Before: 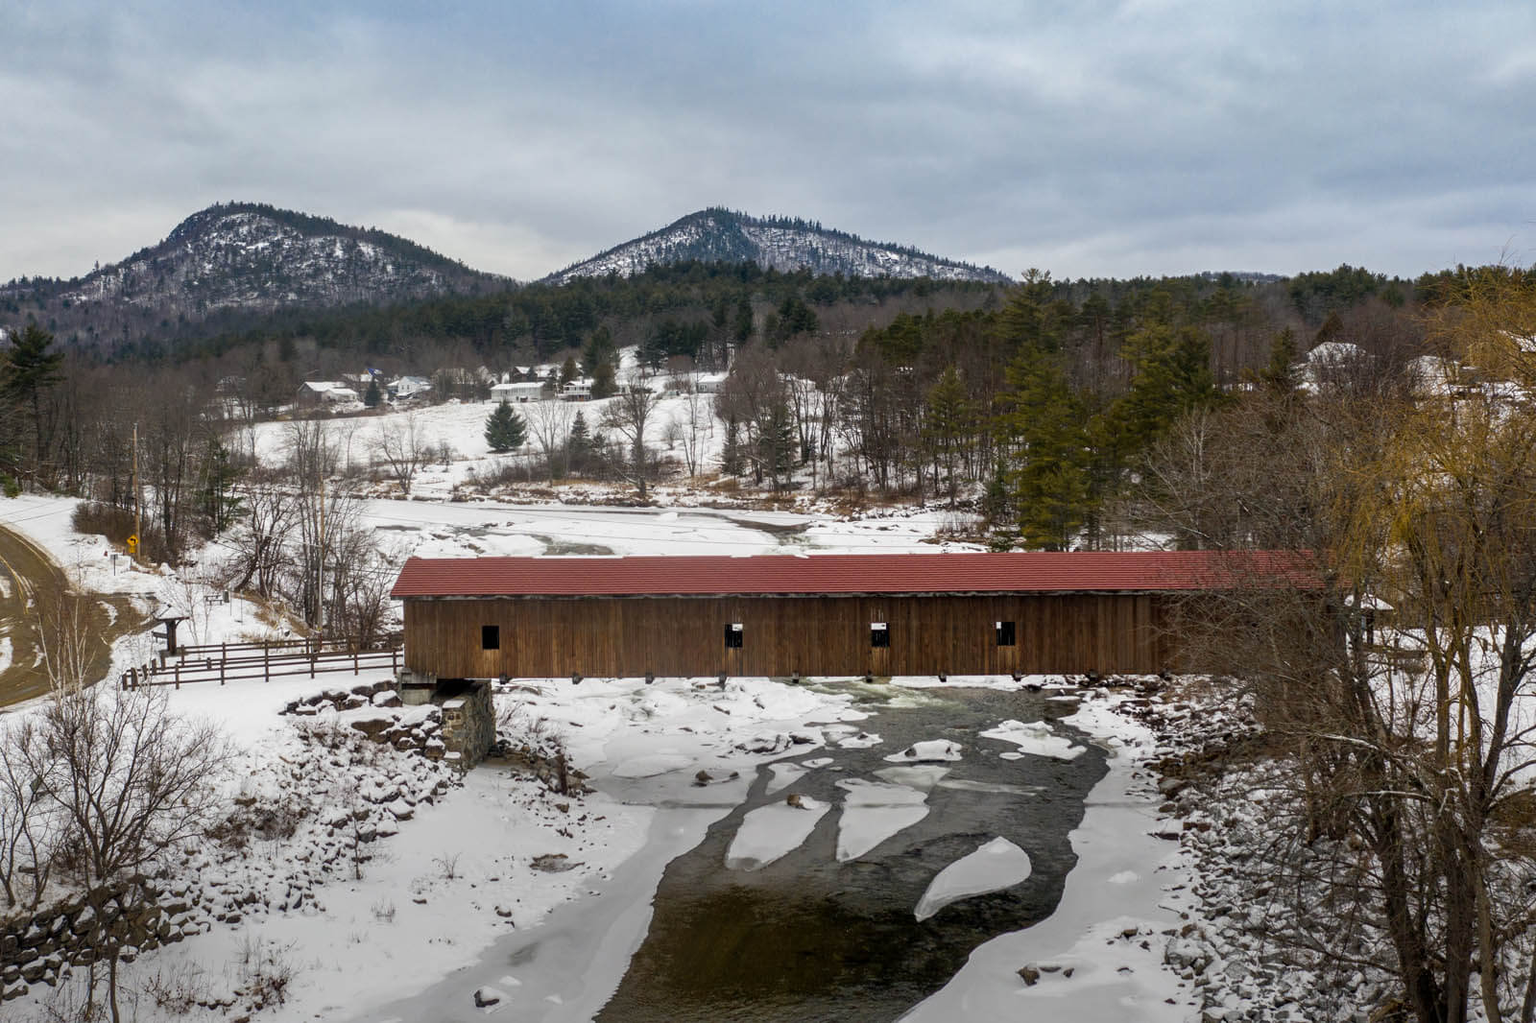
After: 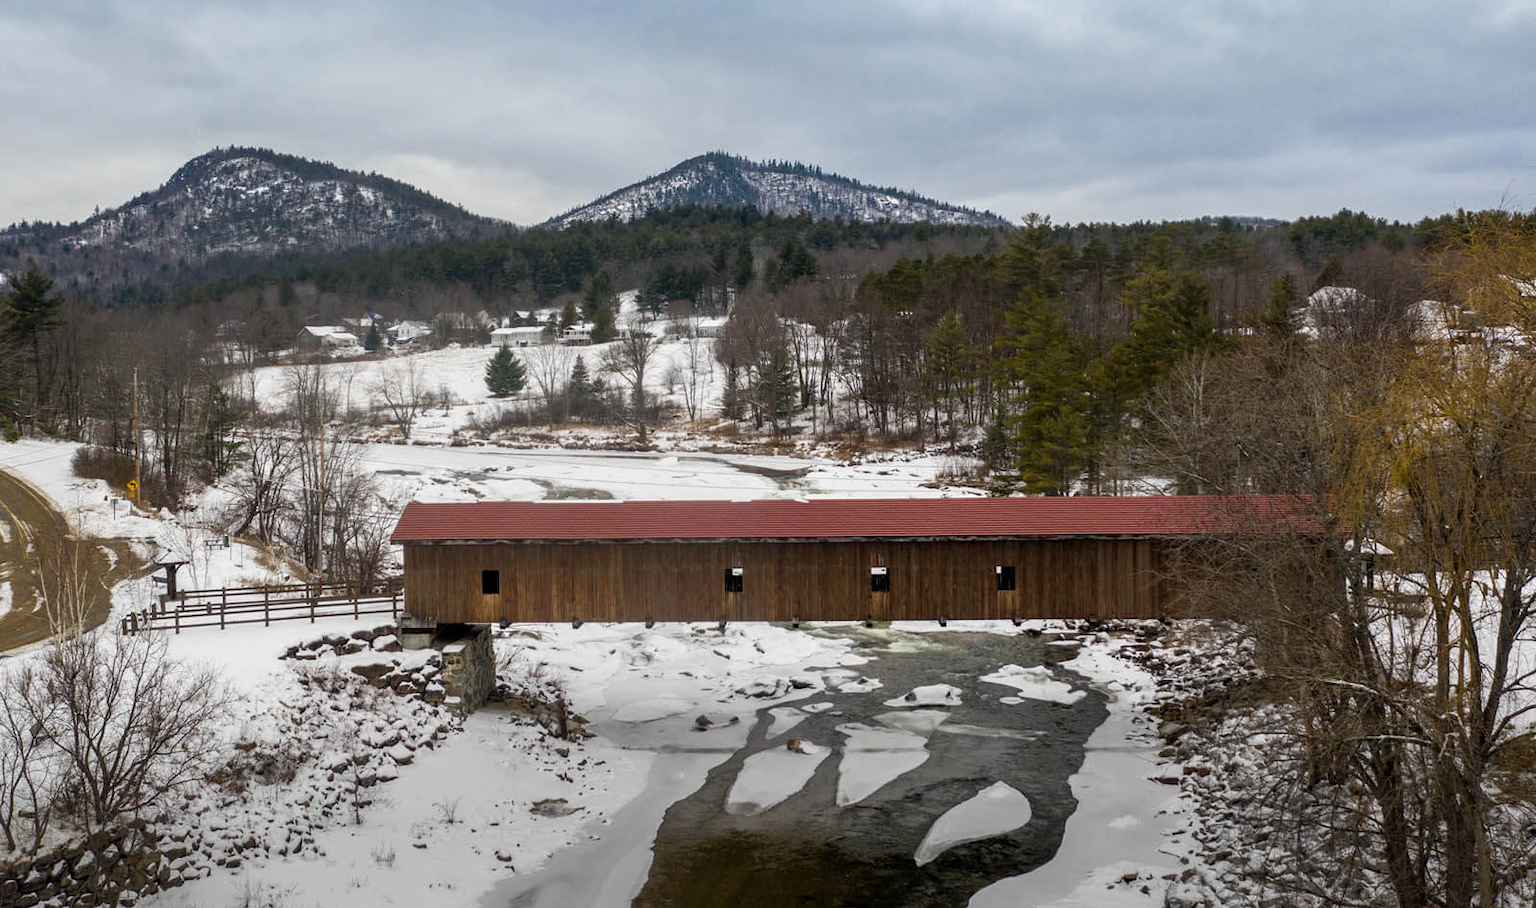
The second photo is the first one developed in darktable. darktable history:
crop and rotate: top 5.531%, bottom 5.699%
